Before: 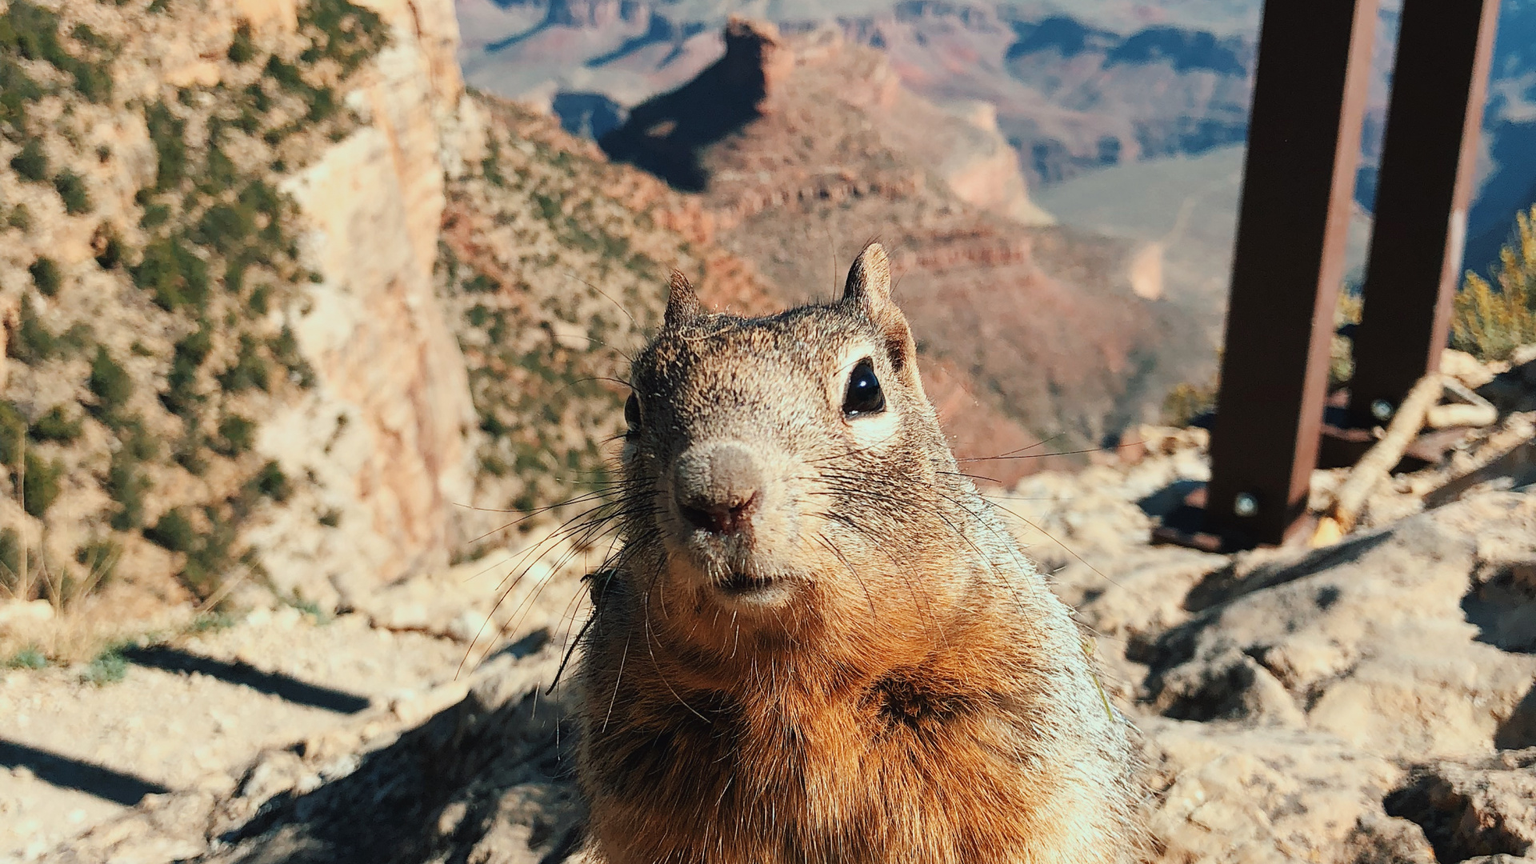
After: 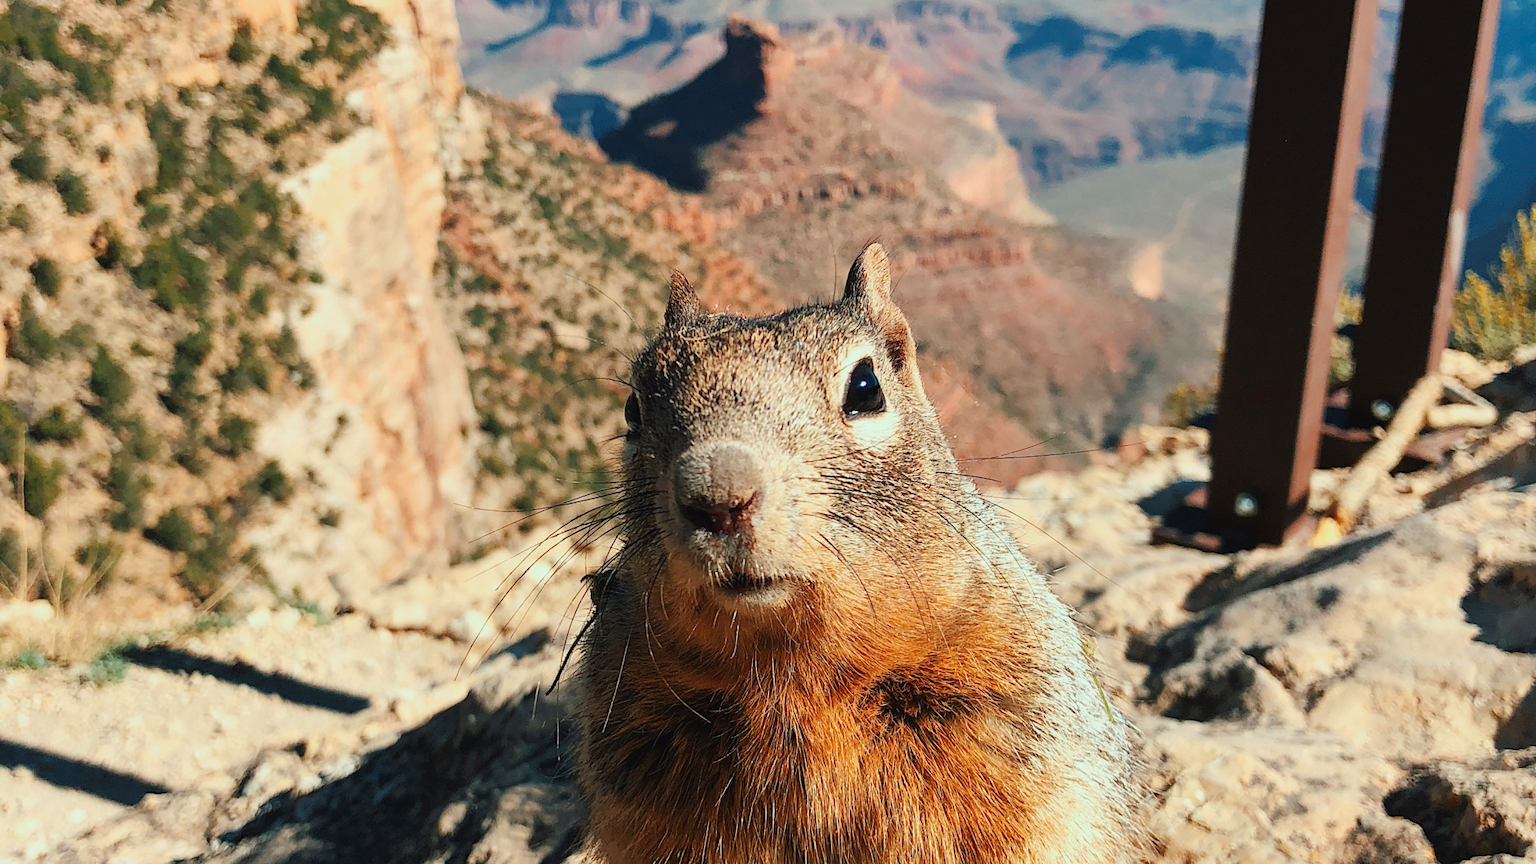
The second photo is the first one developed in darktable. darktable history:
levels: levels [0, 0.492, 0.984]
contrast brightness saturation: contrast 0.04, saturation 0.16
